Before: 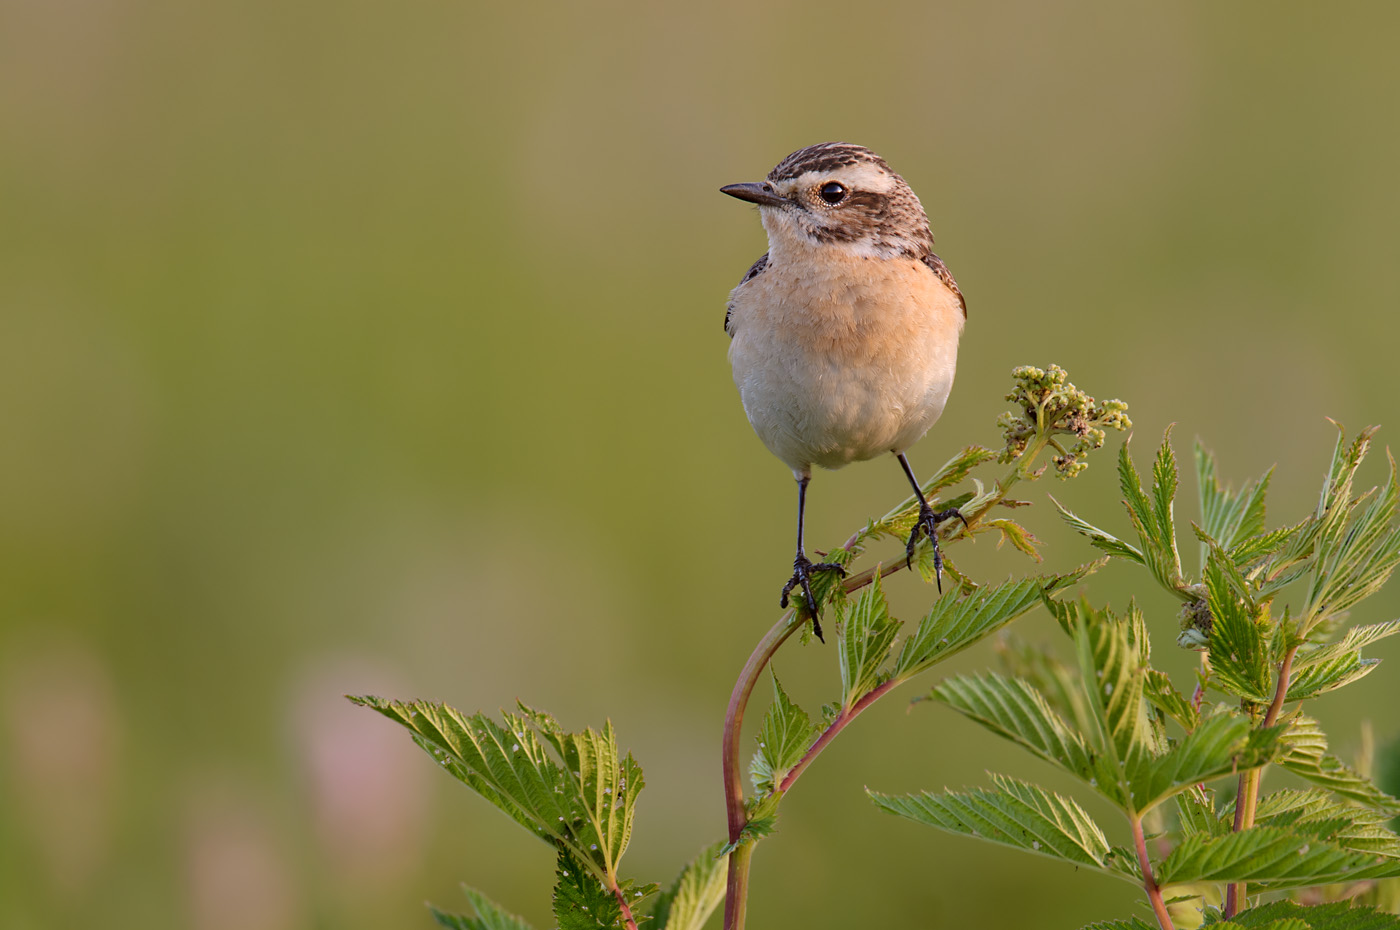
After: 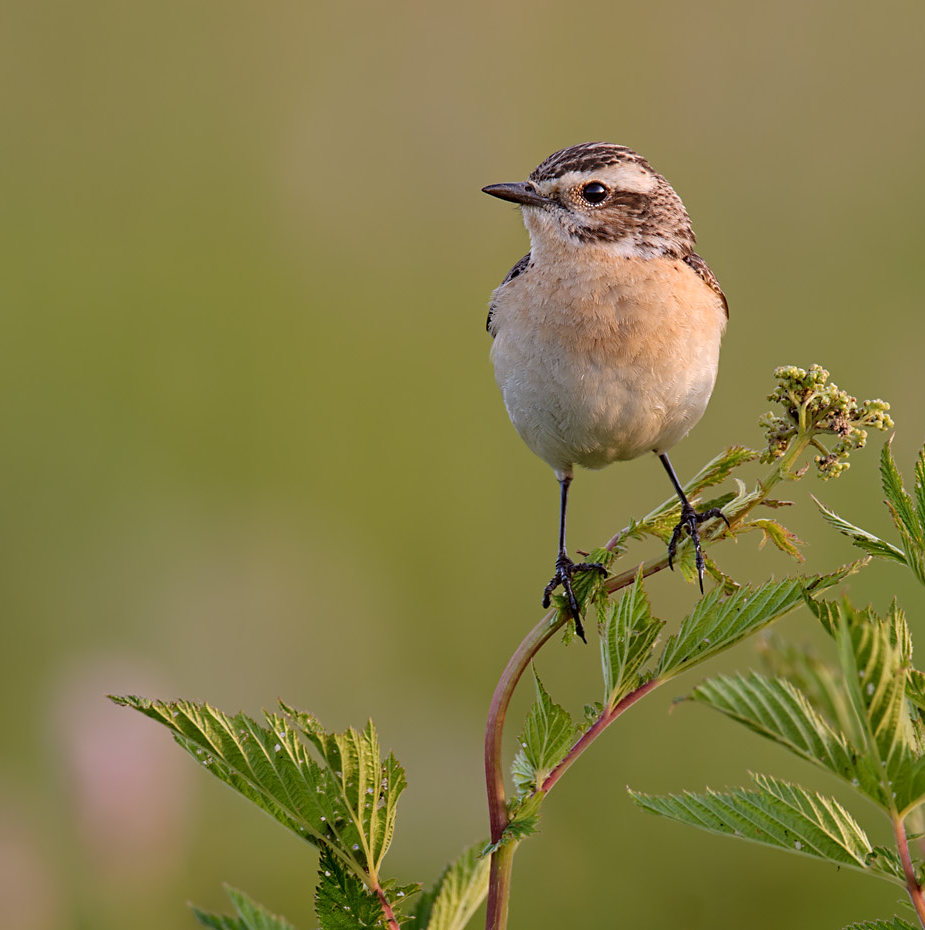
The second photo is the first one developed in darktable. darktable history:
crop: left 17.028%, right 16.83%
contrast equalizer: octaves 7, y [[0.502, 0.505, 0.512, 0.529, 0.564, 0.588], [0.5 ×6], [0.502, 0.505, 0.512, 0.529, 0.564, 0.588], [0, 0.001, 0.001, 0.004, 0.008, 0.011], [0, 0.001, 0.001, 0.004, 0.008, 0.011]]
